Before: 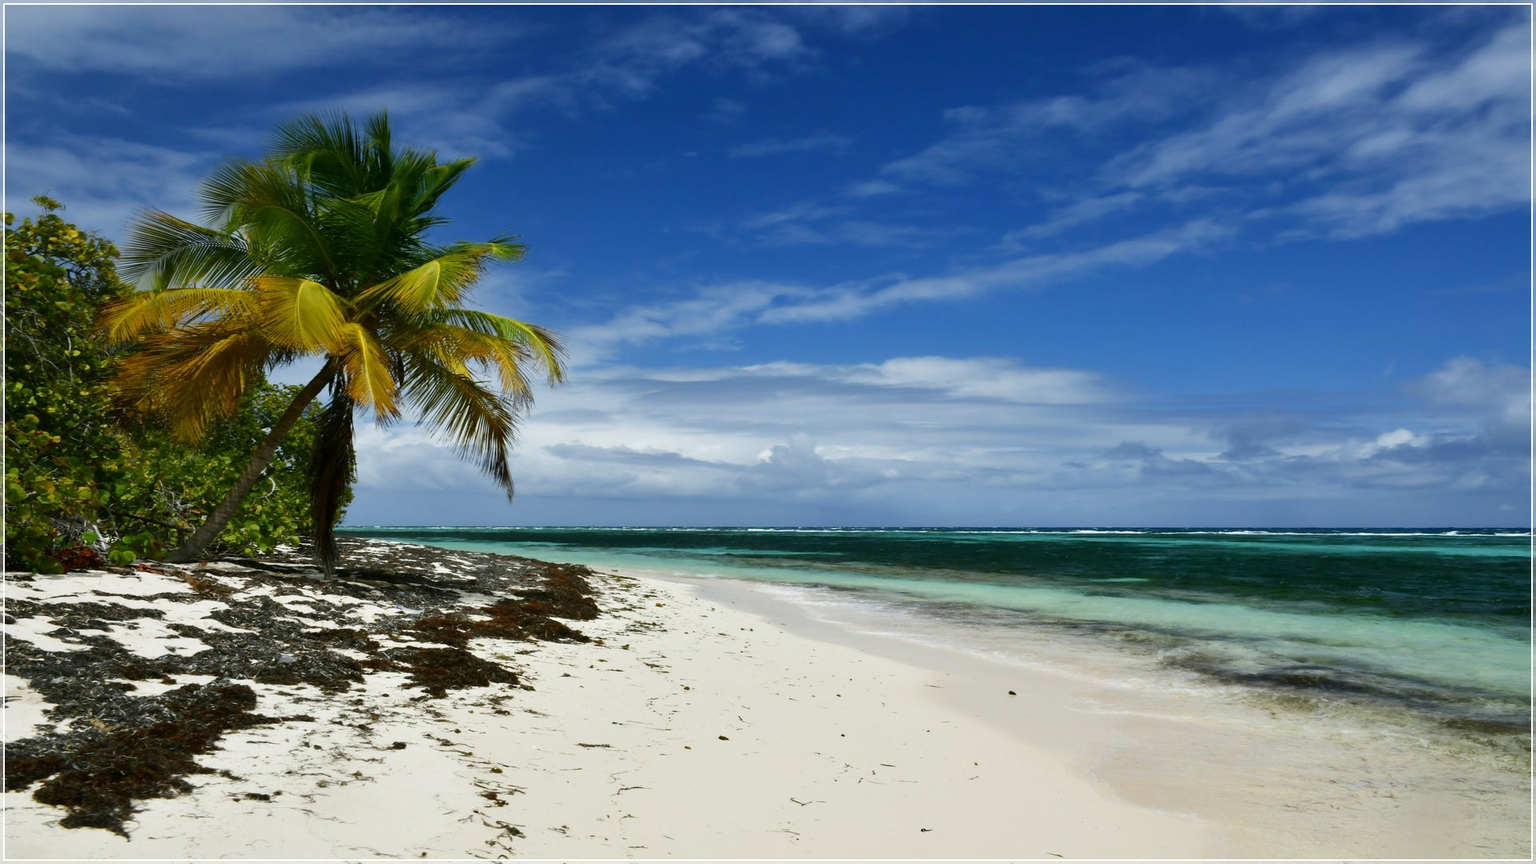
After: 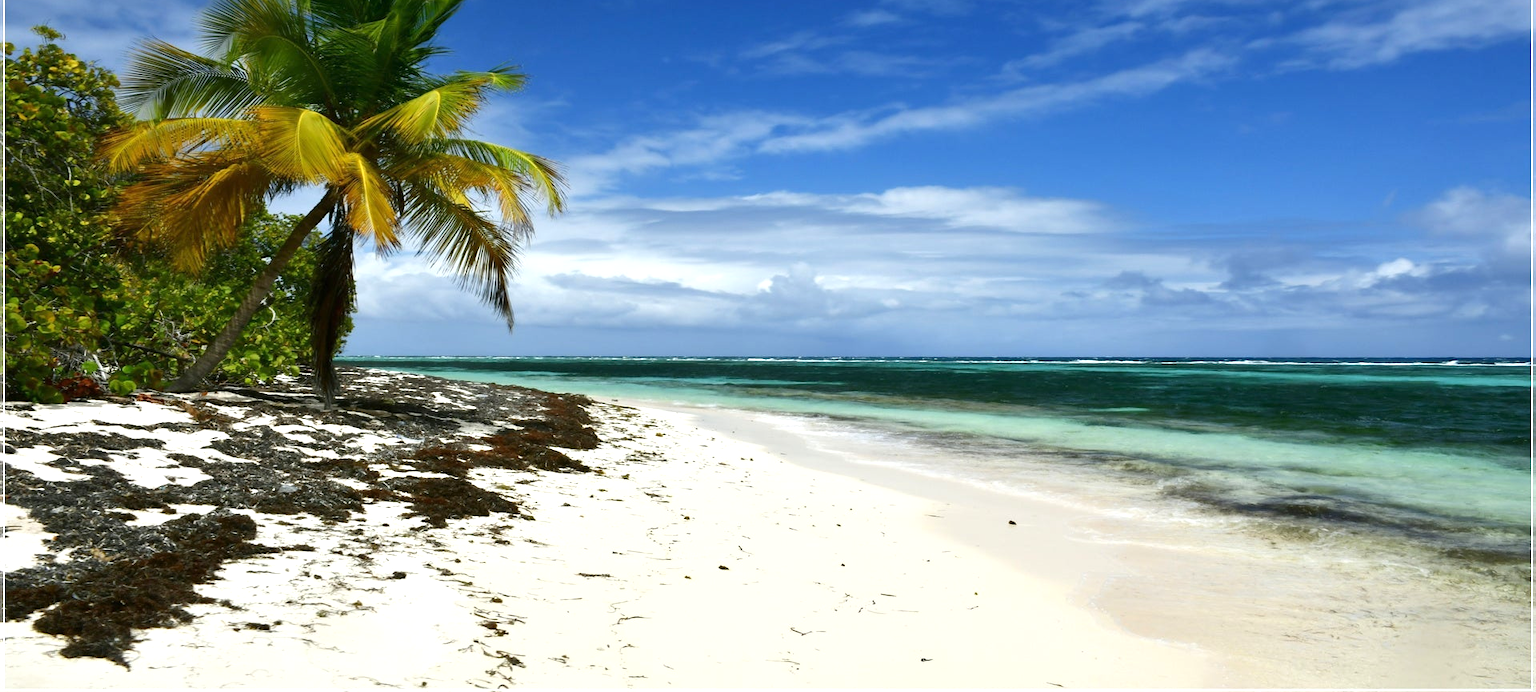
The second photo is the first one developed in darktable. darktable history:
exposure: exposure 0.564 EV, compensate exposure bias true, compensate highlight preservation false
crop and rotate: top 19.729%
